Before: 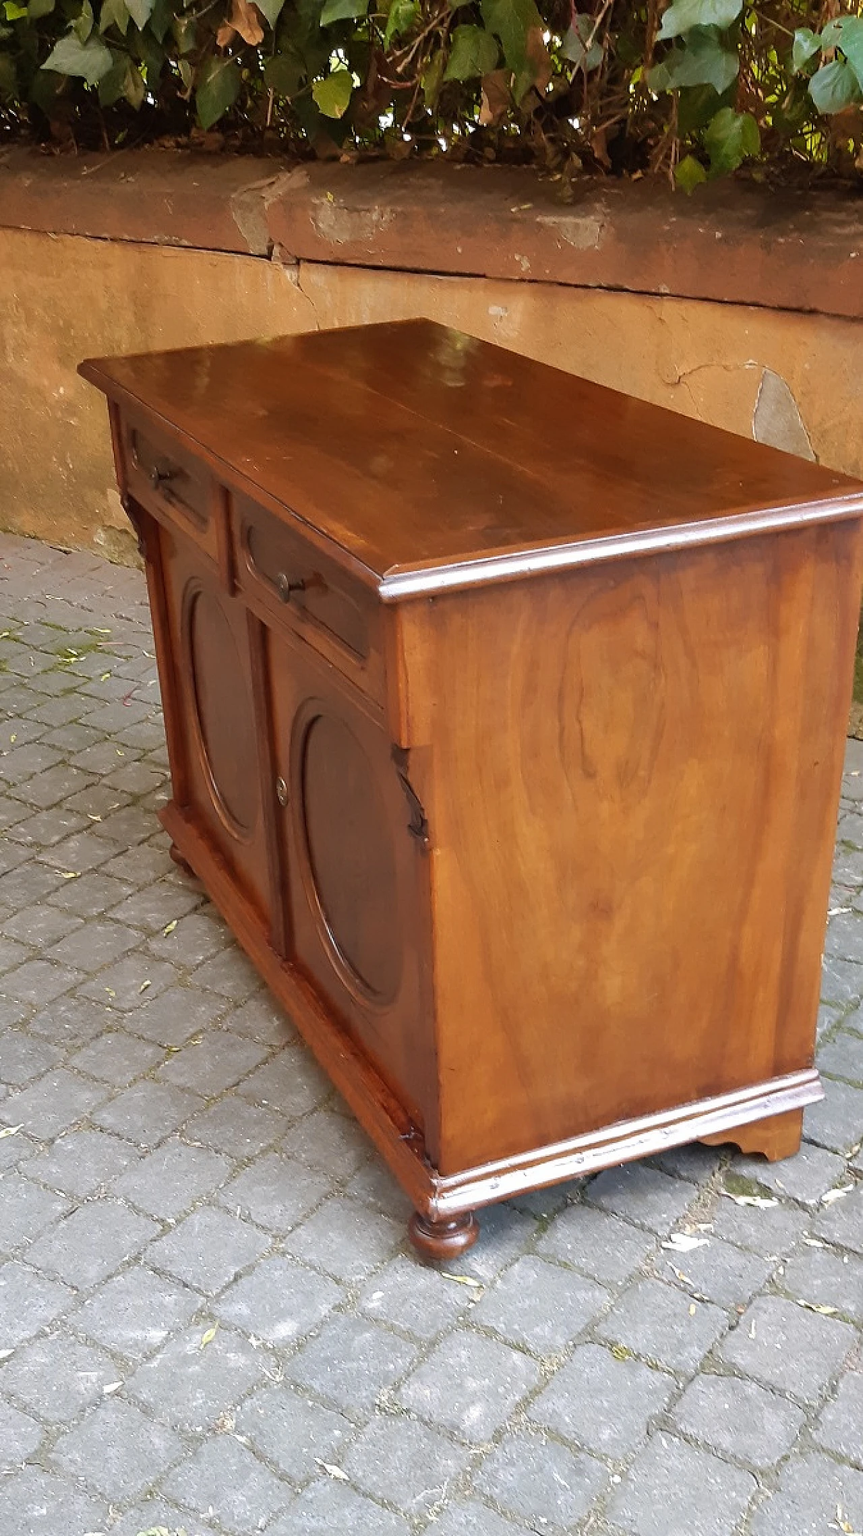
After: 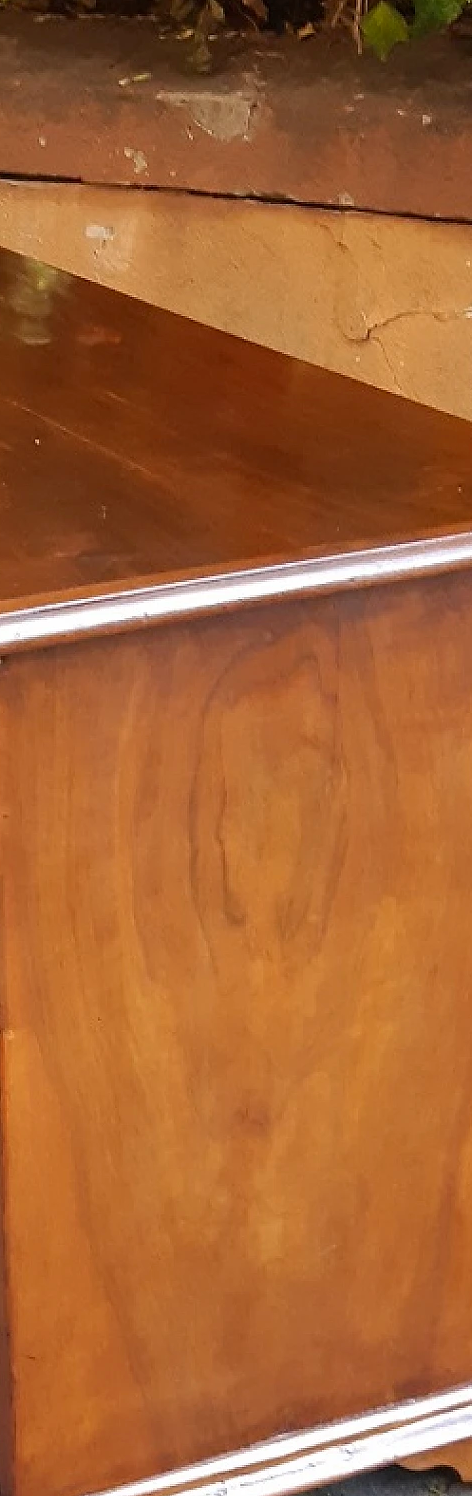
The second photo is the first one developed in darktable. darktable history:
crop and rotate: left 49.936%, top 10.094%, right 13.136%, bottom 24.256%
color zones: curves: ch1 [(0, 0.523) (0.143, 0.545) (0.286, 0.52) (0.429, 0.506) (0.571, 0.503) (0.714, 0.503) (0.857, 0.508) (1, 0.523)]
